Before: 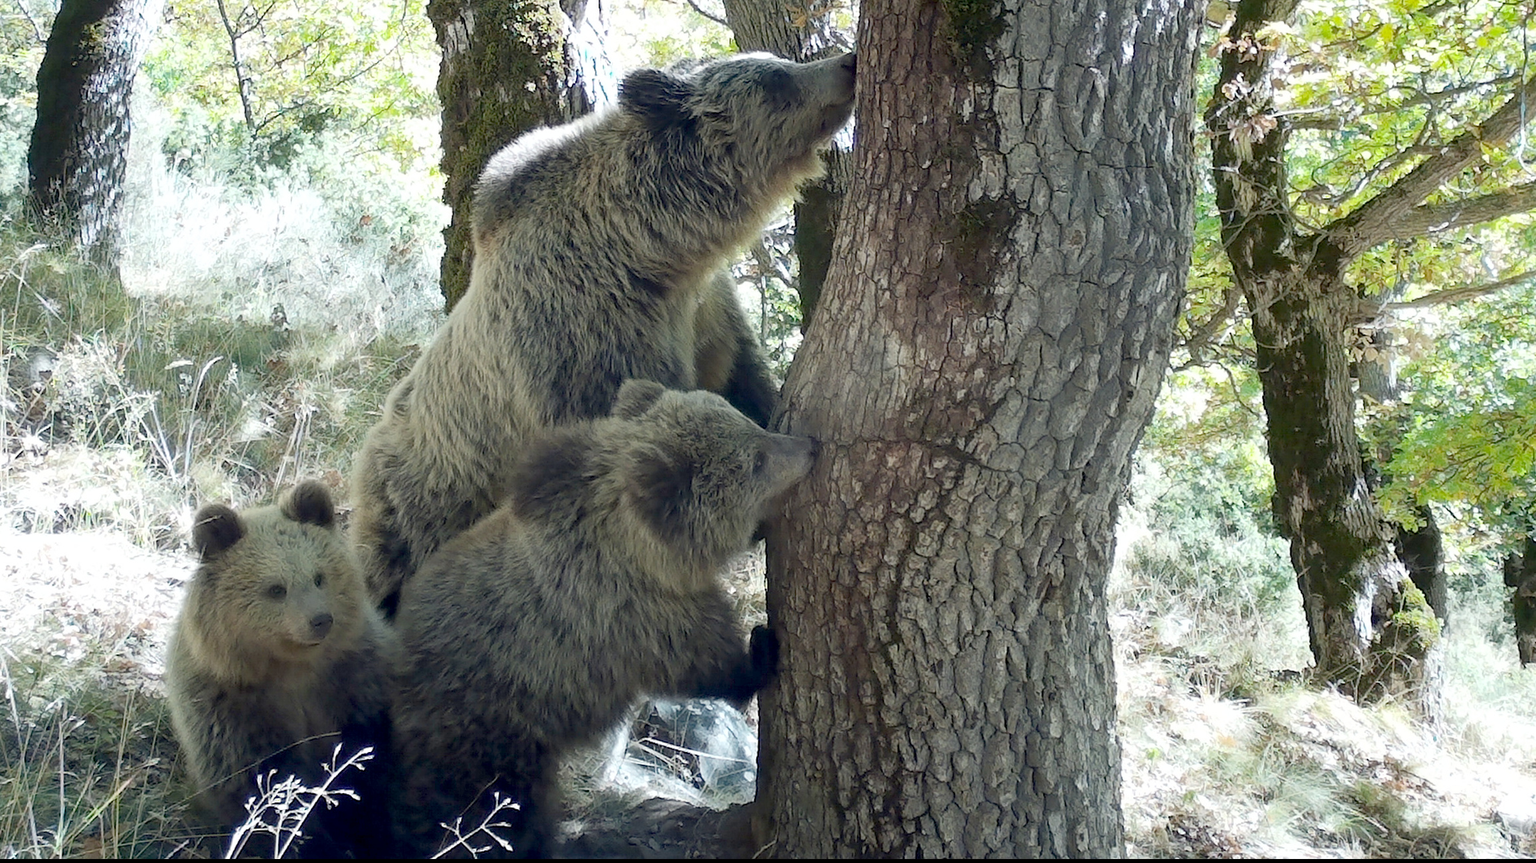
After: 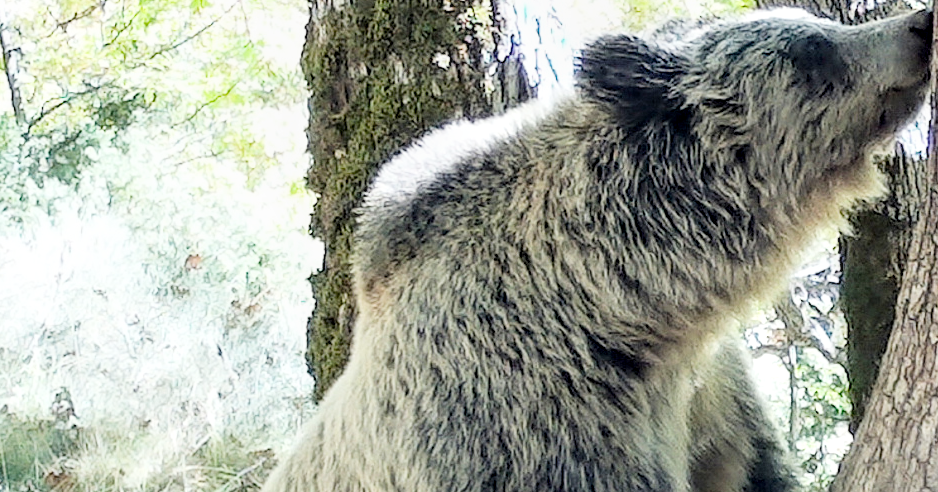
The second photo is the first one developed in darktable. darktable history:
local contrast: detail 130%
crop: left 15.452%, top 5.459%, right 43.956%, bottom 56.62%
exposure: exposure 0.999 EV, compensate highlight preservation false
filmic rgb: black relative exposure -5 EV, hardness 2.88, contrast 1.3, highlights saturation mix -10%
